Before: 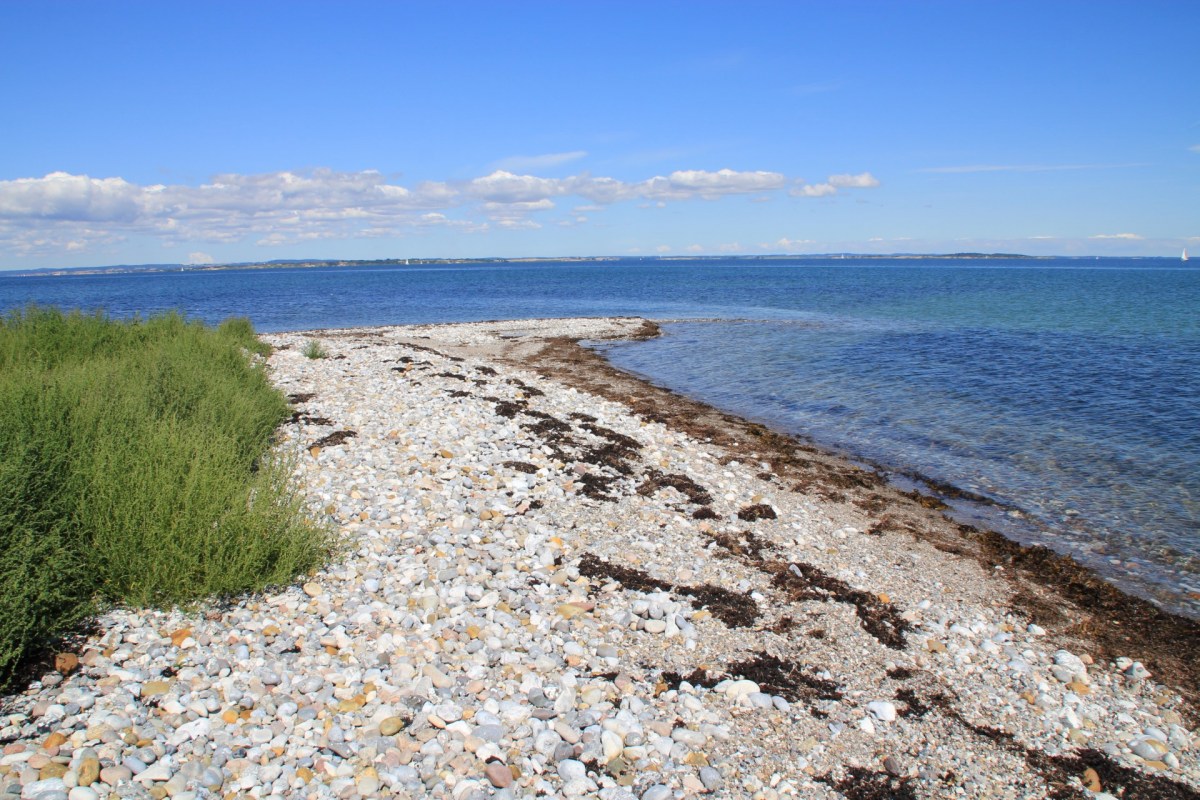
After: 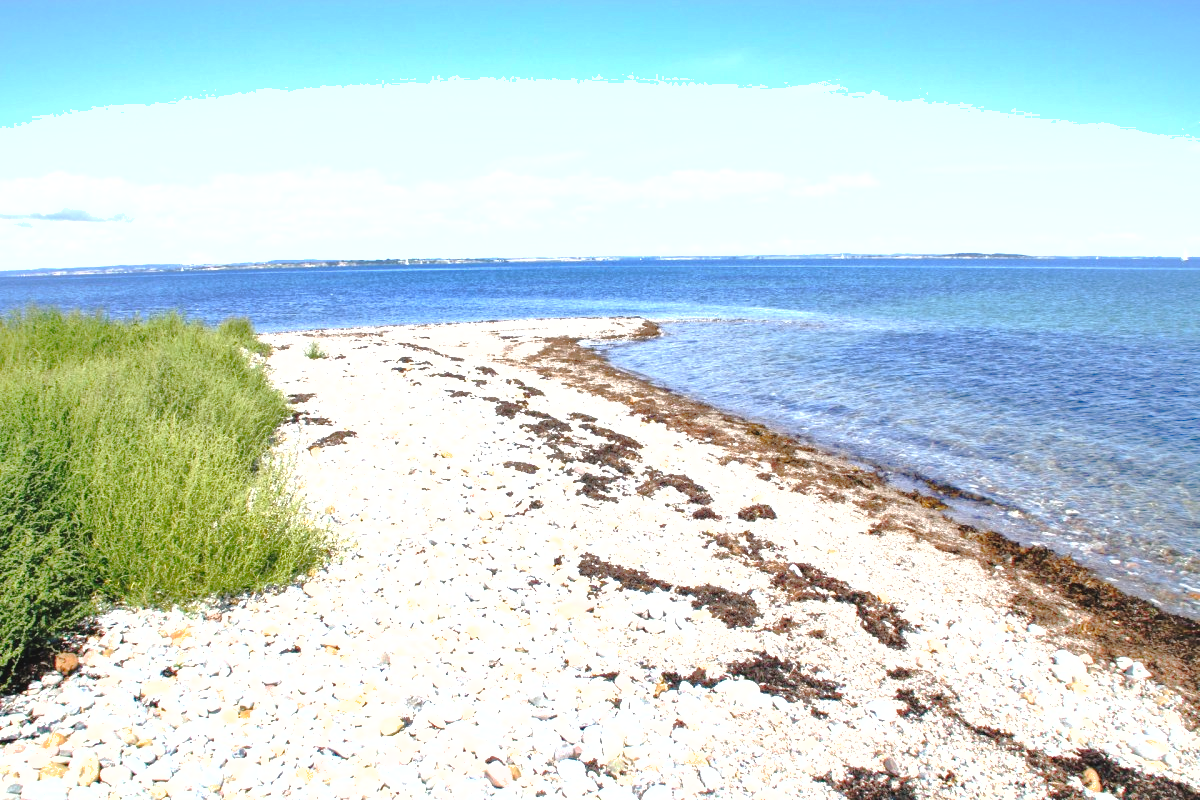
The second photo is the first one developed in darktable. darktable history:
tone curve: curves: ch0 [(0, 0) (0.003, 0.034) (0.011, 0.038) (0.025, 0.046) (0.044, 0.054) (0.069, 0.06) (0.1, 0.079) (0.136, 0.114) (0.177, 0.151) (0.224, 0.213) (0.277, 0.293) (0.335, 0.385) (0.399, 0.482) (0.468, 0.578) (0.543, 0.655) (0.623, 0.724) (0.709, 0.786) (0.801, 0.854) (0.898, 0.922) (1, 1)], preserve colors none
exposure: black level correction 0, exposure 1.45 EV, compensate exposure bias true, compensate highlight preservation false
shadows and highlights: shadows 30
